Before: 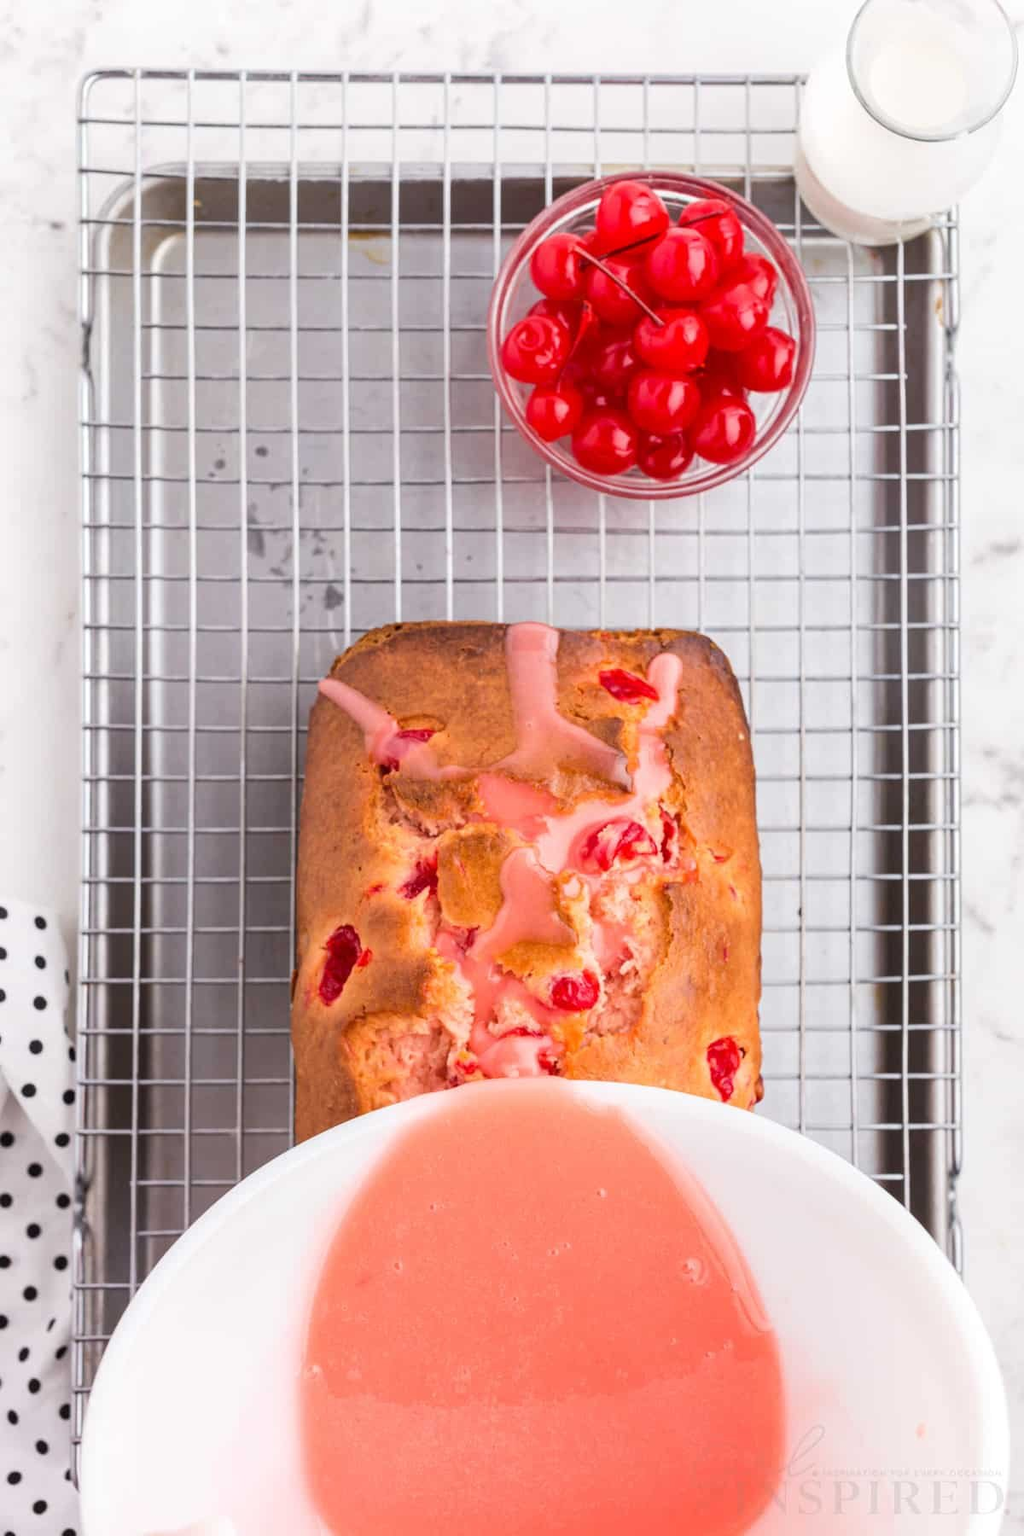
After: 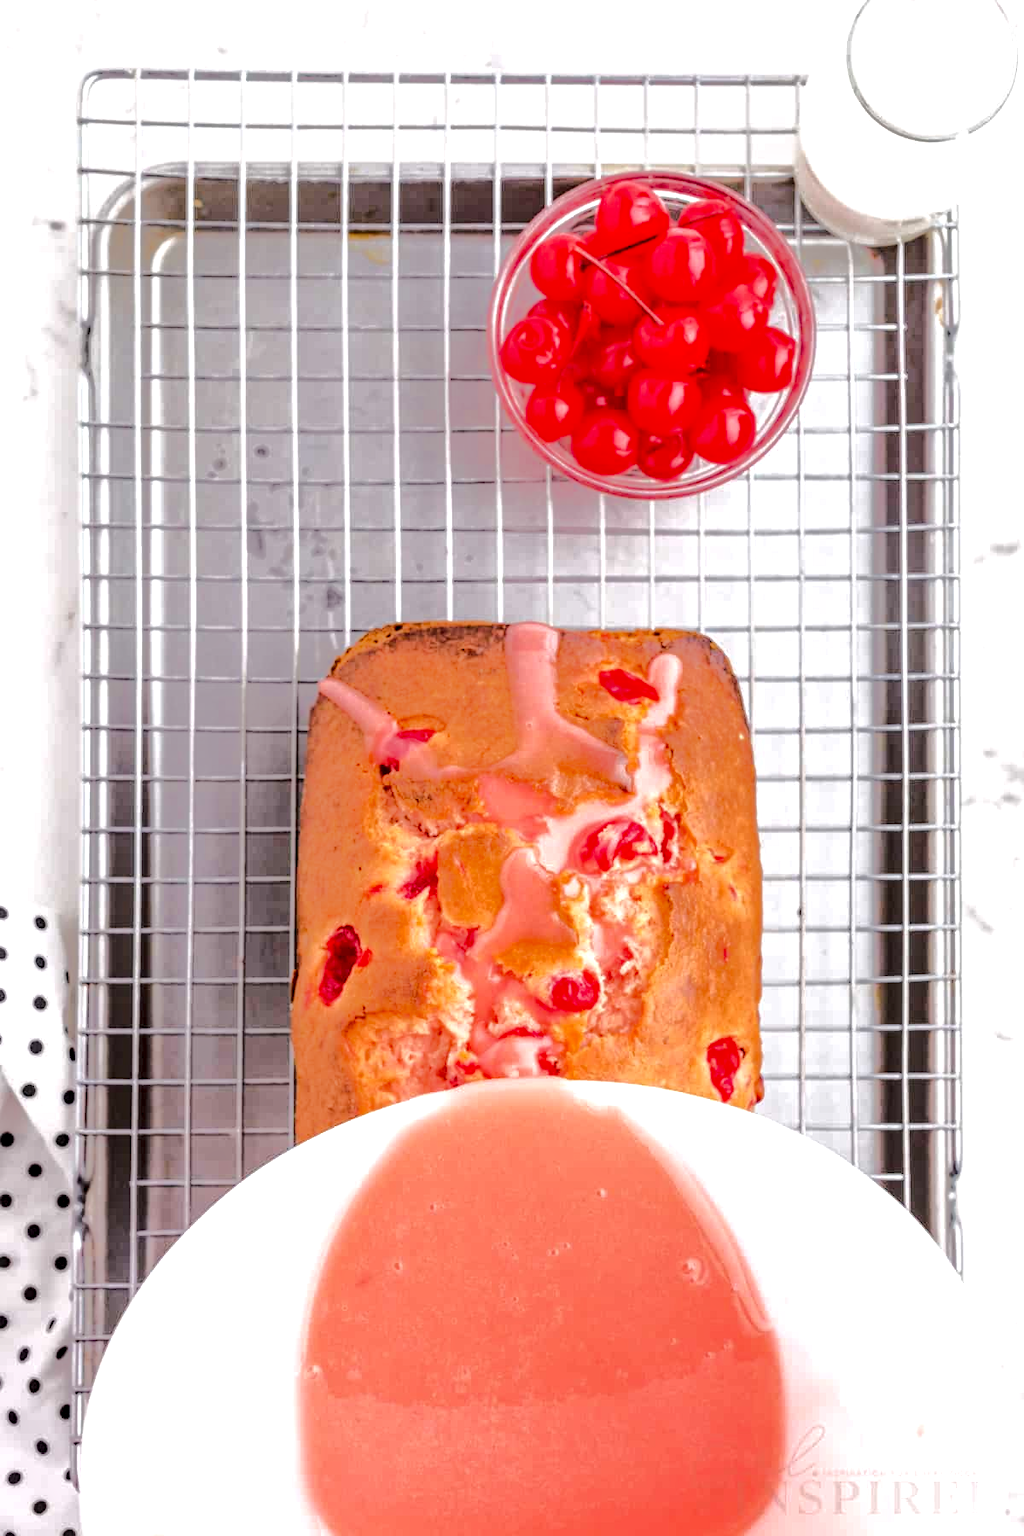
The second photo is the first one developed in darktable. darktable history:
exposure: exposure 0.201 EV, compensate highlight preservation false
haze removal: compatibility mode true, adaptive false
tone equalizer: -8 EV -0.5 EV, -7 EV -0.282 EV, -6 EV -0.075 EV, -5 EV 0.415 EV, -4 EV 0.967 EV, -3 EV 0.796 EV, -2 EV -0.009 EV, -1 EV 0.144 EV, +0 EV -0.02 EV, edges refinement/feathering 500, mask exposure compensation -1.57 EV, preserve details no
local contrast: highlights 27%, detail 150%
